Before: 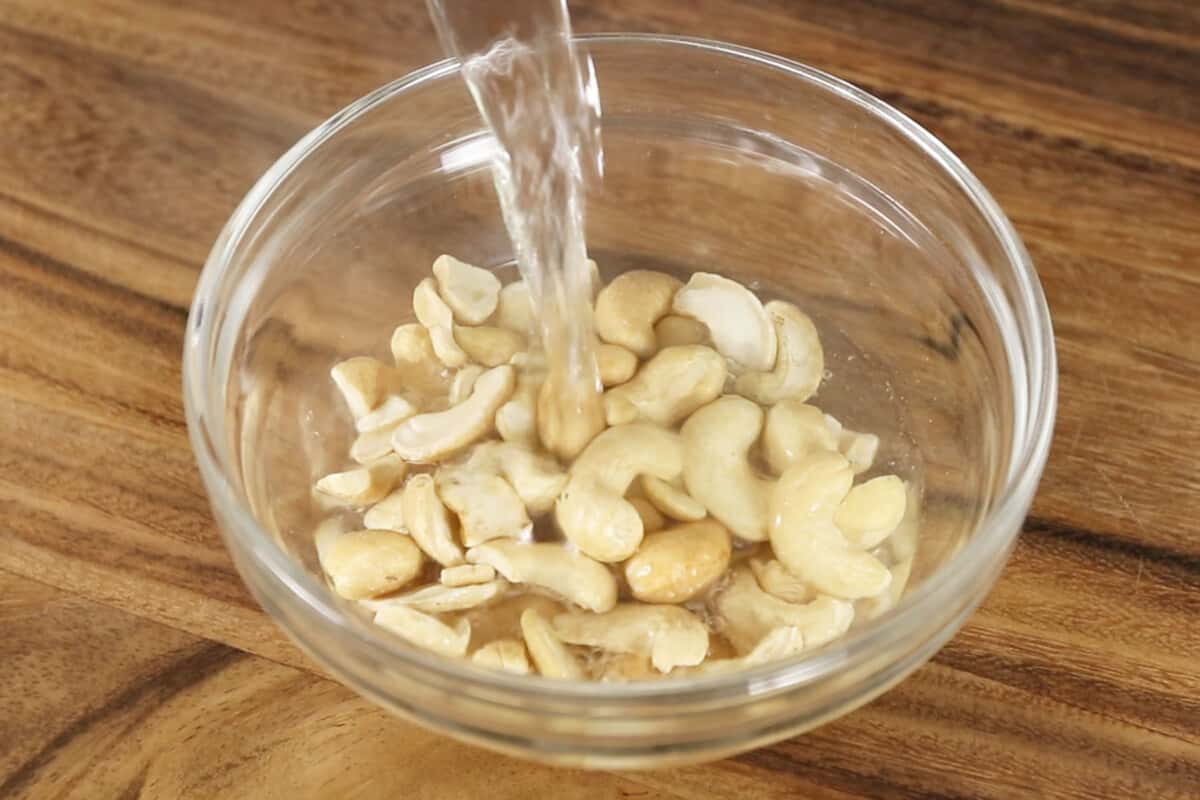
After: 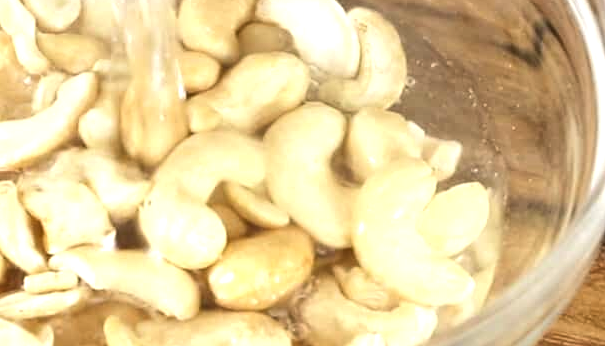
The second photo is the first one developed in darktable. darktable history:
crop: left 34.791%, top 36.66%, right 14.772%, bottom 20.03%
tone equalizer: -8 EV -0.743 EV, -7 EV -0.727 EV, -6 EV -0.622 EV, -5 EV -0.39 EV, -3 EV 0.372 EV, -2 EV 0.6 EV, -1 EV 0.676 EV, +0 EV 0.769 EV, edges refinement/feathering 500, mask exposure compensation -1.57 EV, preserve details no
